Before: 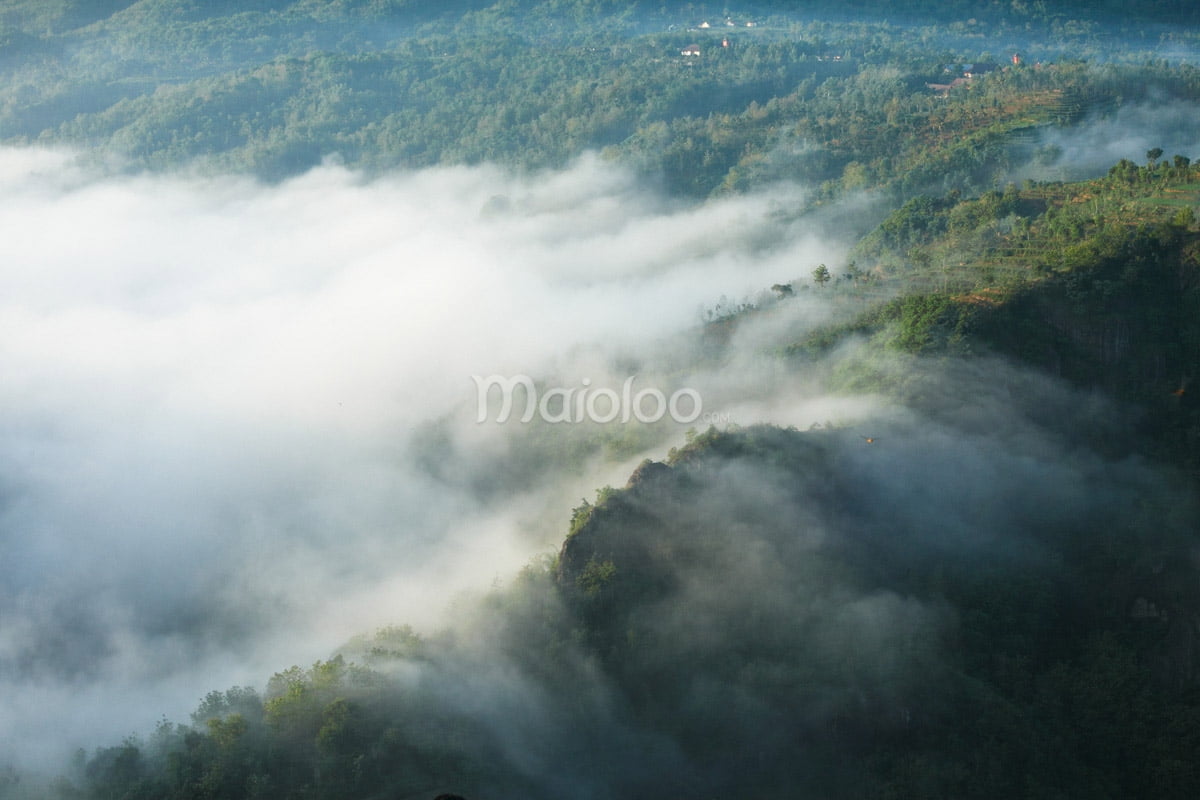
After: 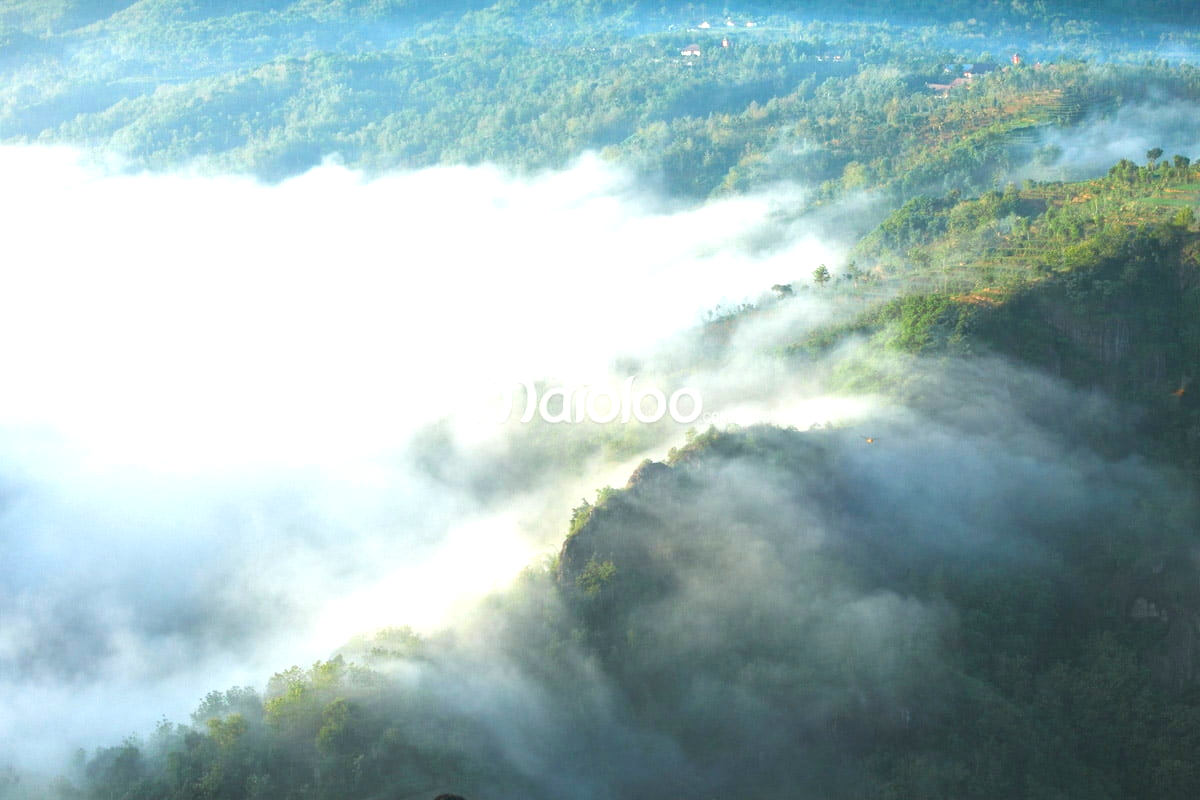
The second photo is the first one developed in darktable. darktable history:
exposure: black level correction 0, exposure 1.2 EV, compensate exposure bias true, compensate highlight preservation false
contrast brightness saturation: contrast -0.1, brightness 0.05, saturation 0.08
